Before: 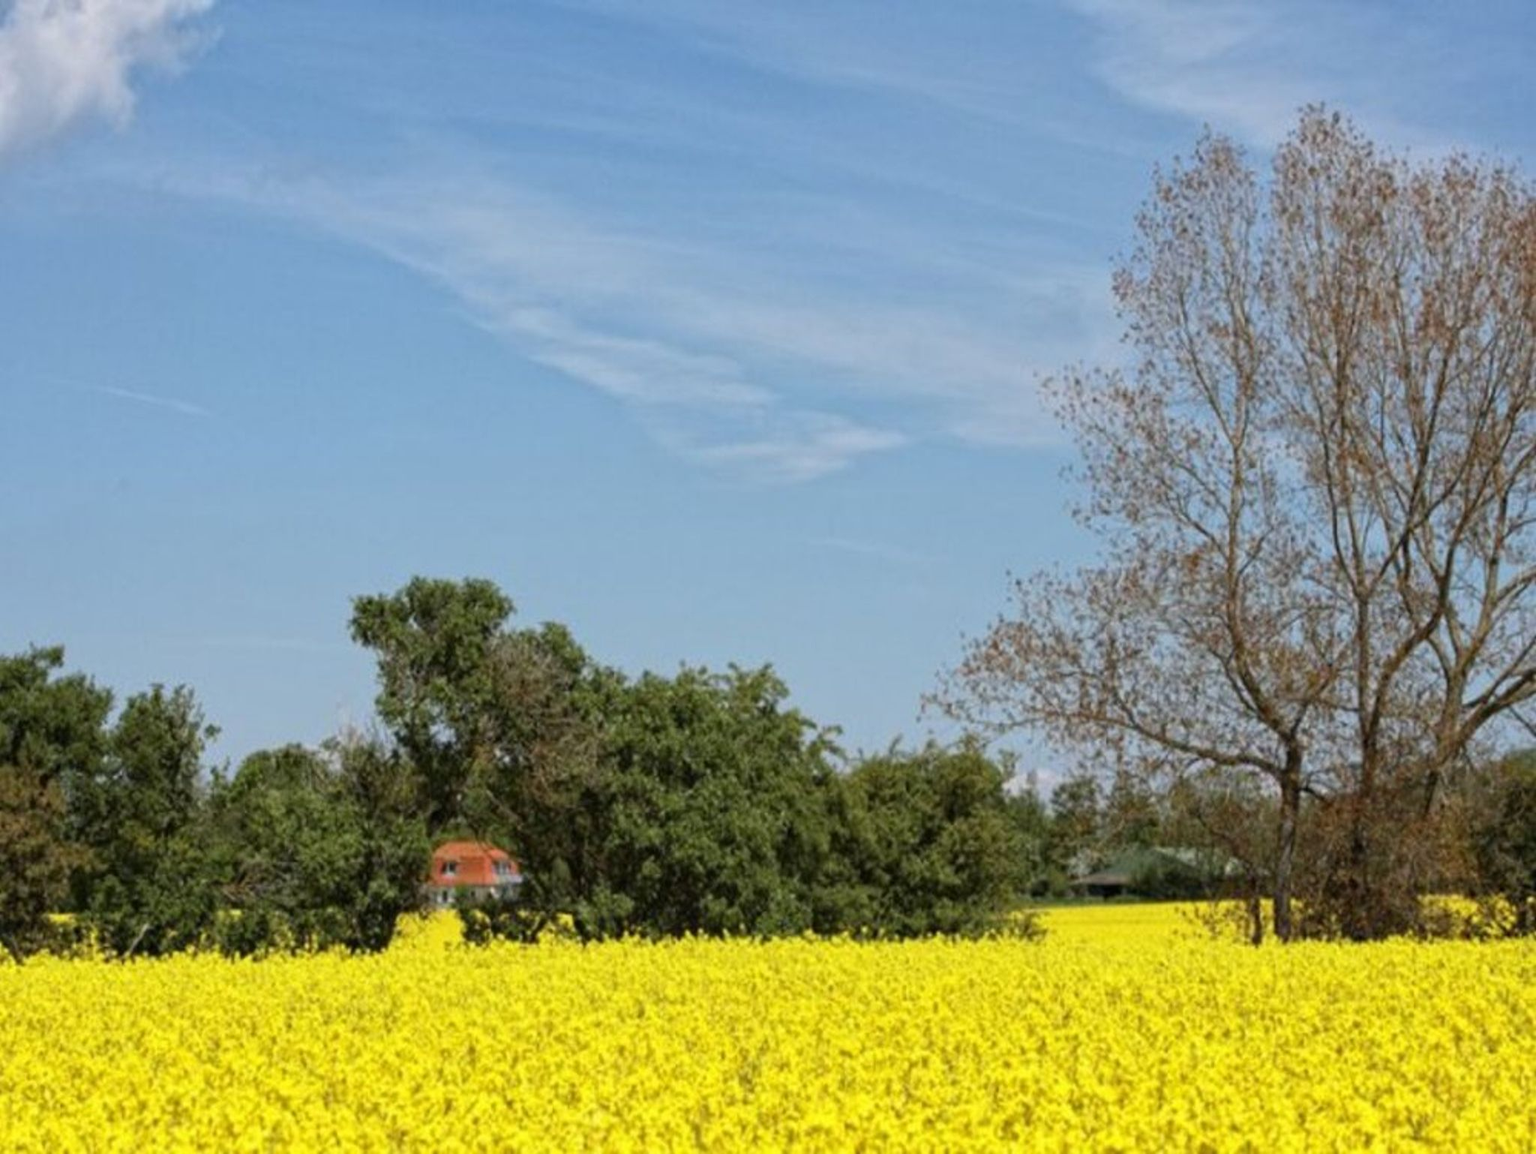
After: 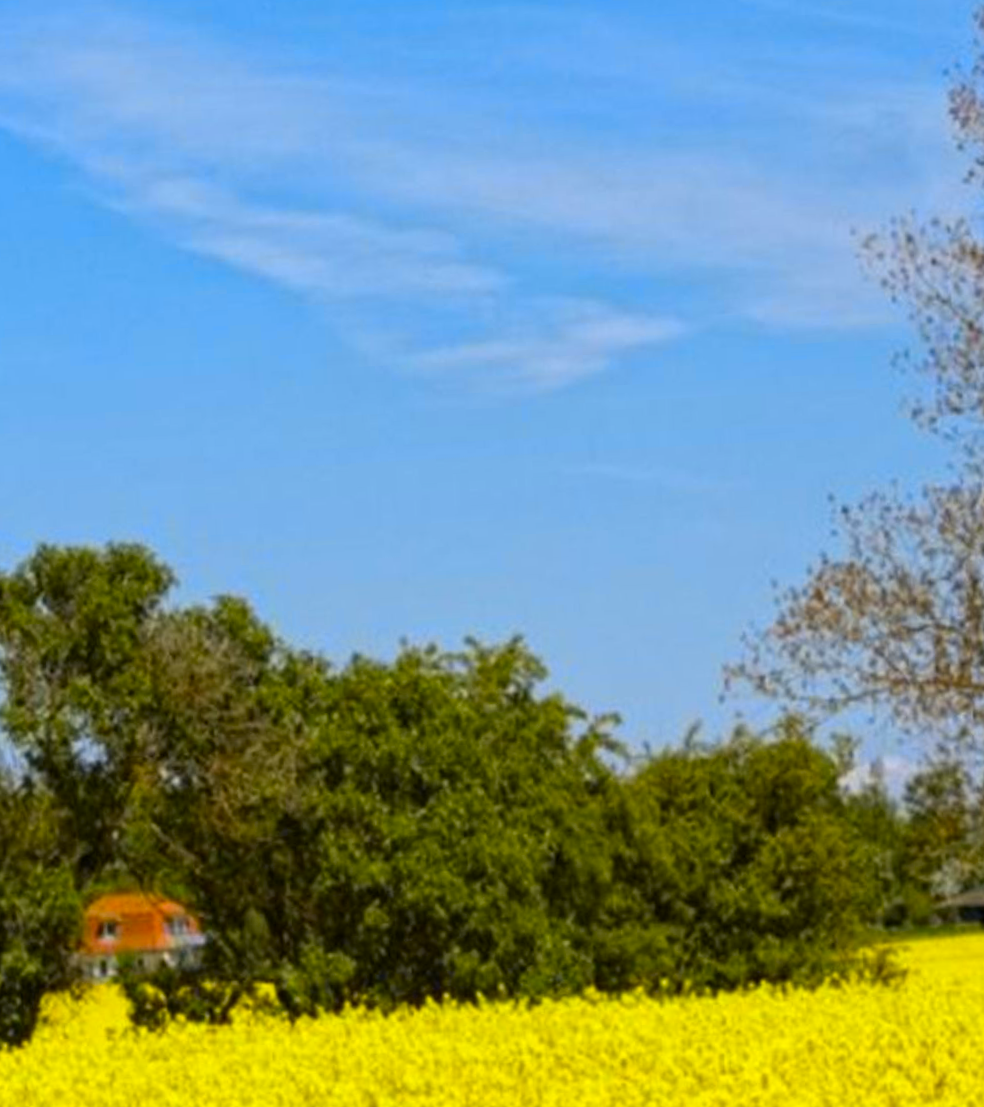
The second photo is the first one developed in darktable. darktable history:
crop and rotate: angle 0.02°, left 24.353%, top 13.219%, right 26.156%, bottom 8.224%
rotate and perspective: rotation -3°, crop left 0.031, crop right 0.968, crop top 0.07, crop bottom 0.93
color contrast: green-magenta contrast 1.12, blue-yellow contrast 1.95, unbound 0
